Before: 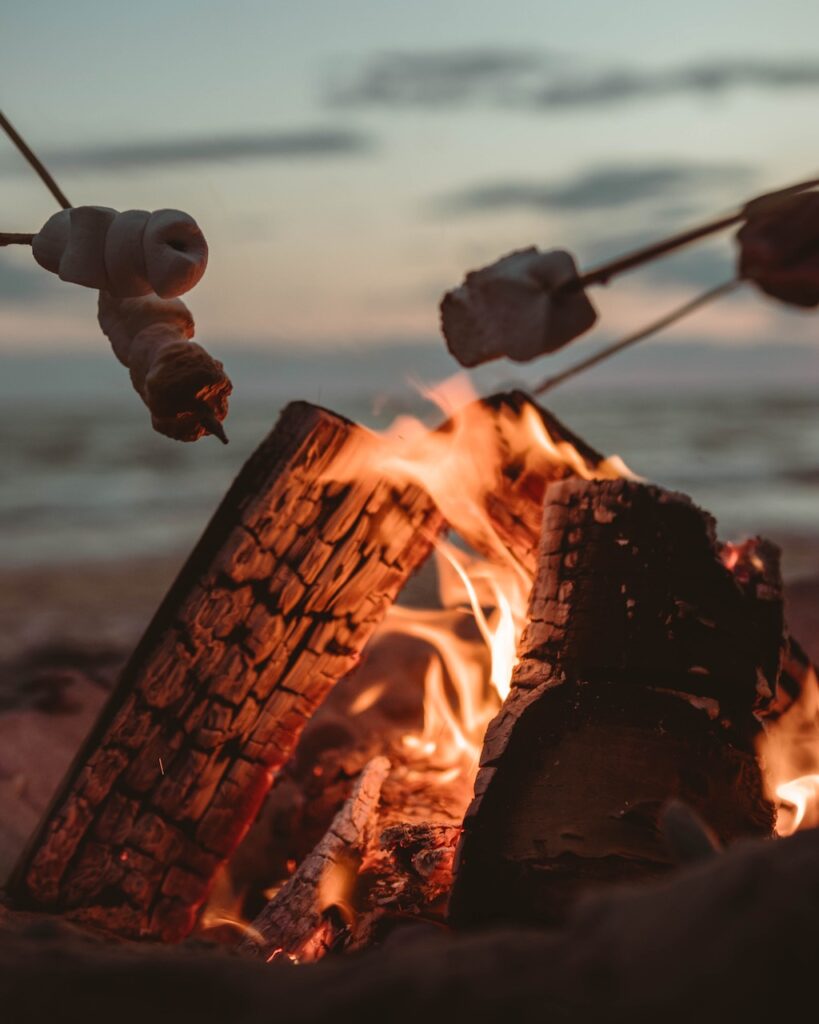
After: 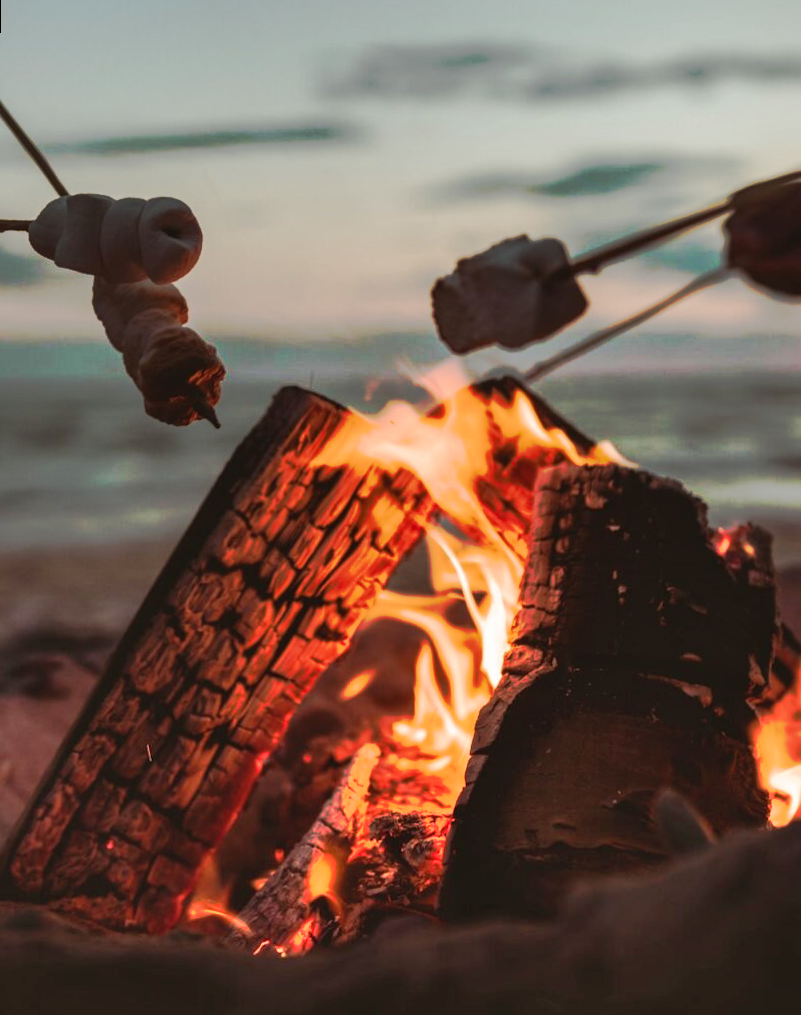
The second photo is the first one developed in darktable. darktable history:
rotate and perspective: rotation 0.226°, lens shift (vertical) -0.042, crop left 0.023, crop right 0.982, crop top 0.006, crop bottom 0.994
shadows and highlights: highlights color adjustment 0%, soften with gaussian
tone curve: curves: ch0 [(0, 0) (0.003, 0.003) (0.011, 0.011) (0.025, 0.024) (0.044, 0.043) (0.069, 0.067) (0.1, 0.096) (0.136, 0.131) (0.177, 0.171) (0.224, 0.217) (0.277, 0.267) (0.335, 0.324) (0.399, 0.385) (0.468, 0.452) (0.543, 0.632) (0.623, 0.697) (0.709, 0.766) (0.801, 0.839) (0.898, 0.917) (1, 1)], preserve colors none
